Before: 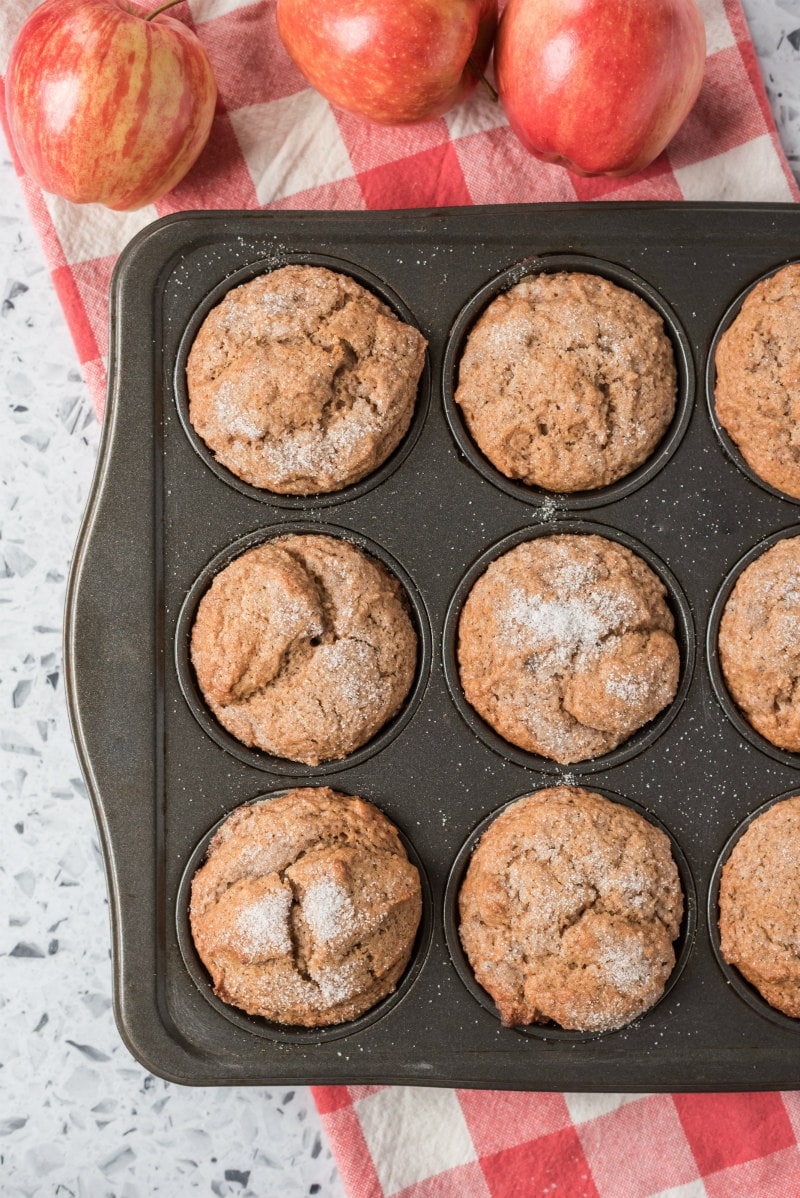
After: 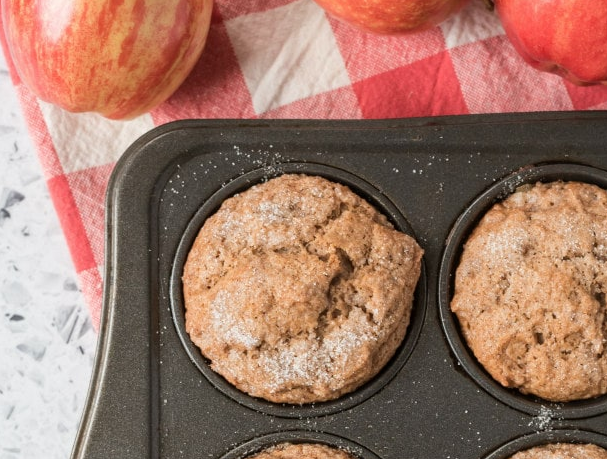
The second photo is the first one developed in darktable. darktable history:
crop: left 0.517%, top 7.646%, right 23.563%, bottom 54.025%
